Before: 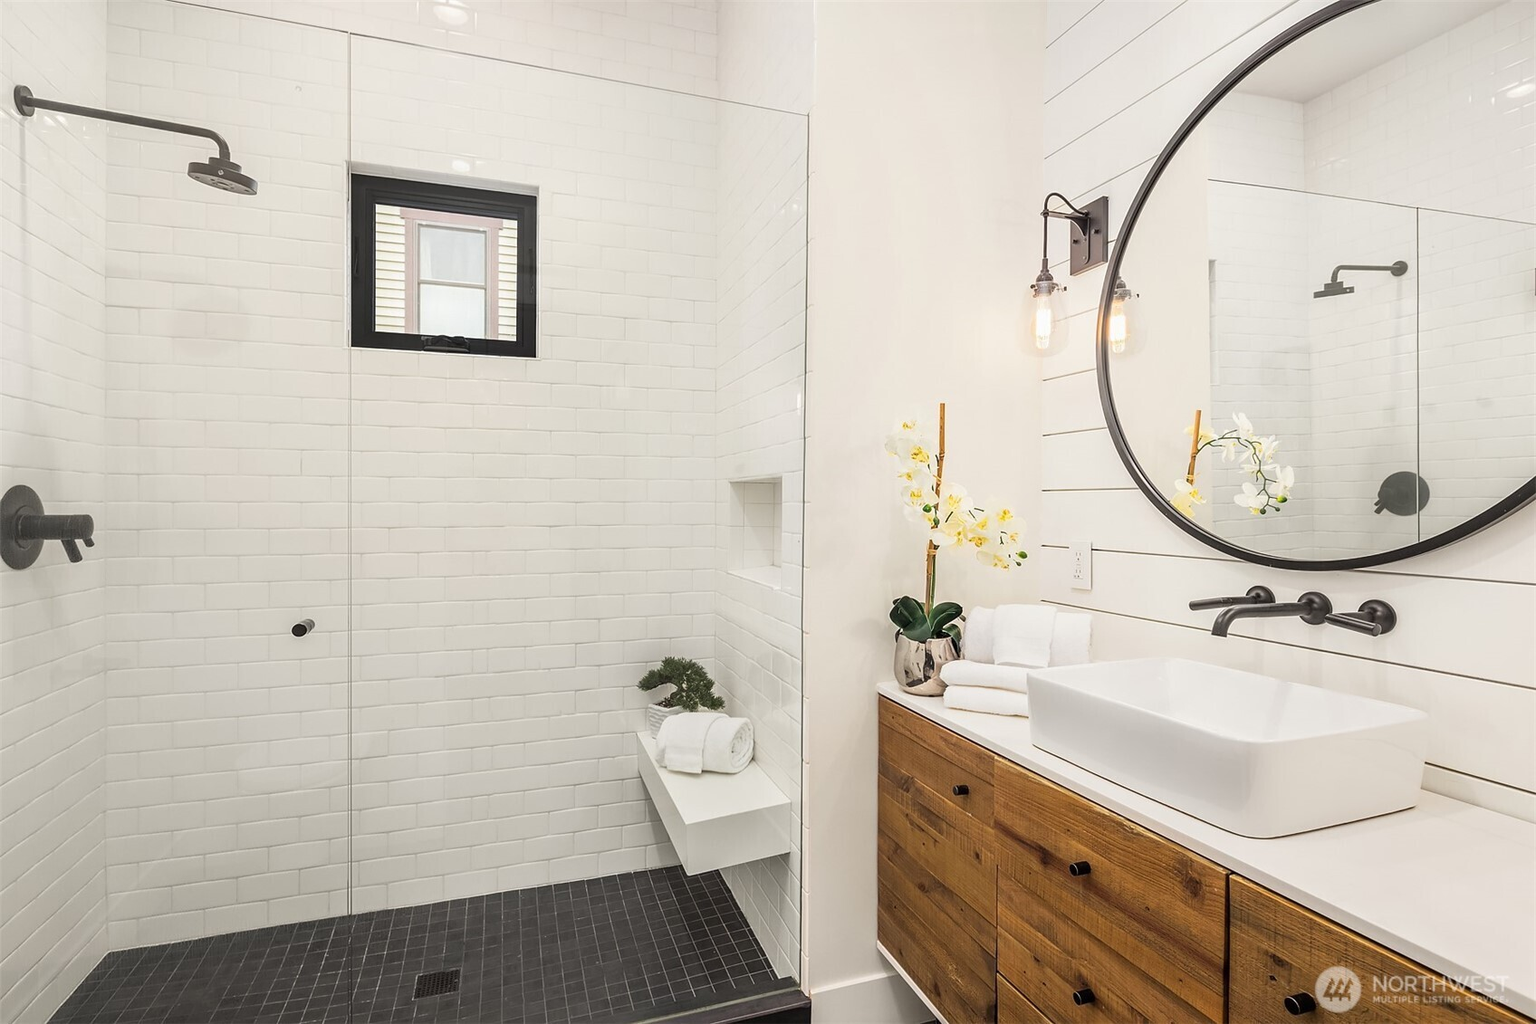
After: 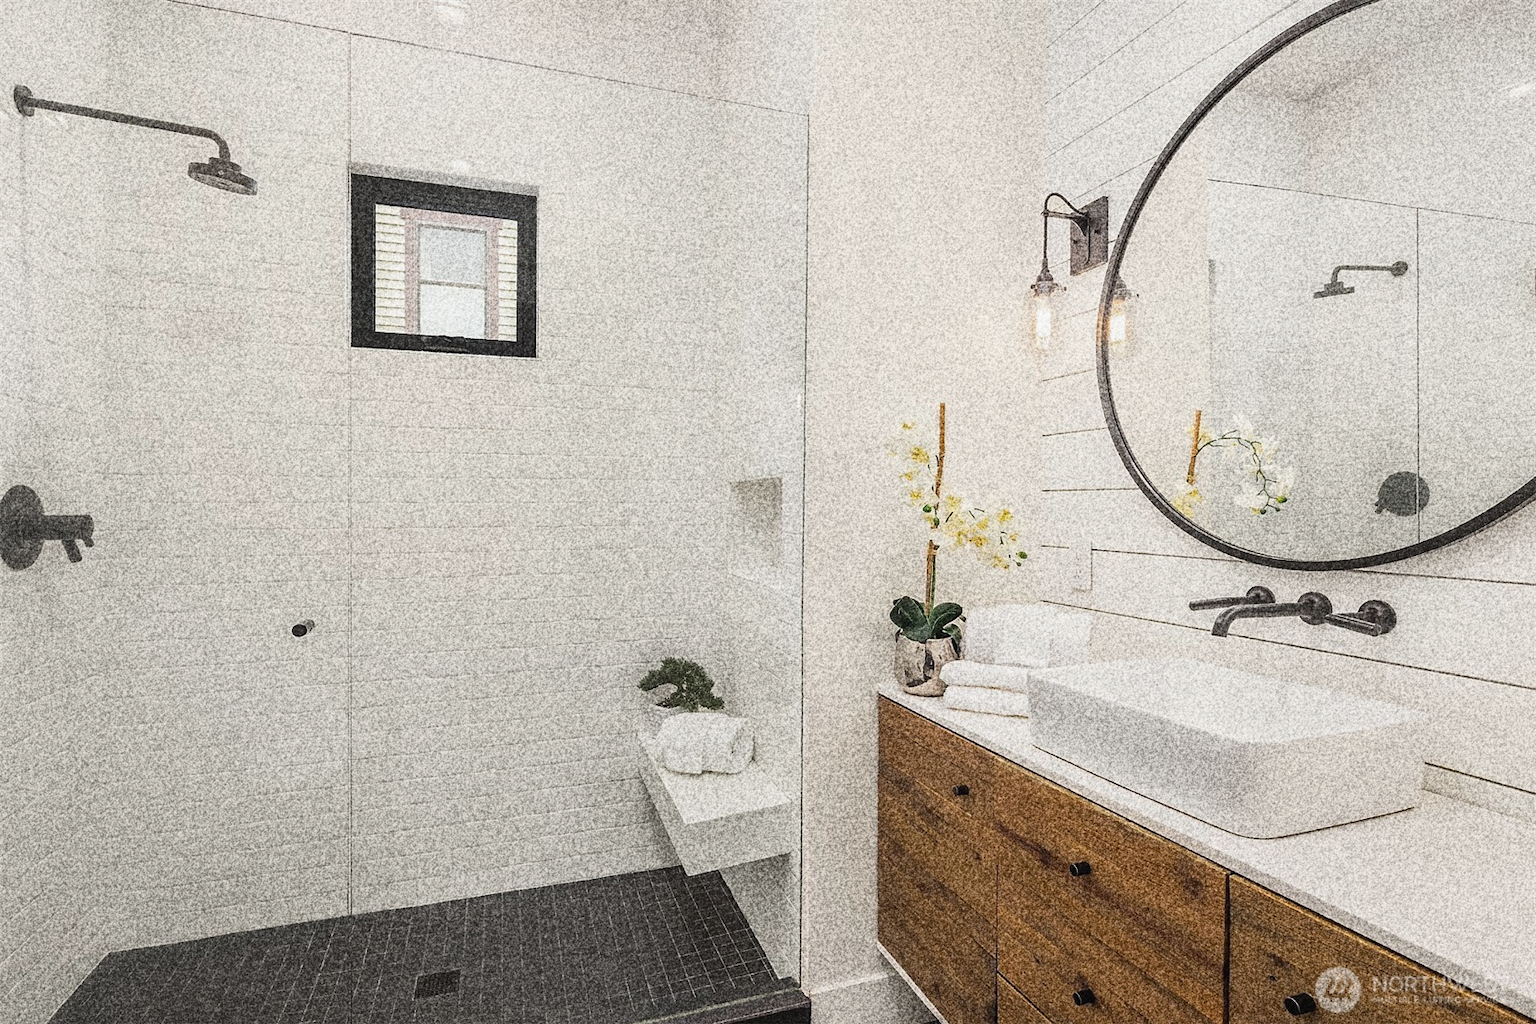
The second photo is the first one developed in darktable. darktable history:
grain: coarseness 30.02 ISO, strength 100%
color zones: curves: ch0 [(0, 0.425) (0.143, 0.422) (0.286, 0.42) (0.429, 0.419) (0.571, 0.419) (0.714, 0.42) (0.857, 0.422) (1, 0.425)]; ch1 [(0, 0.666) (0.143, 0.669) (0.286, 0.671) (0.429, 0.67) (0.571, 0.67) (0.714, 0.67) (0.857, 0.67) (1, 0.666)]
contrast brightness saturation: contrast -0.05, saturation -0.41
